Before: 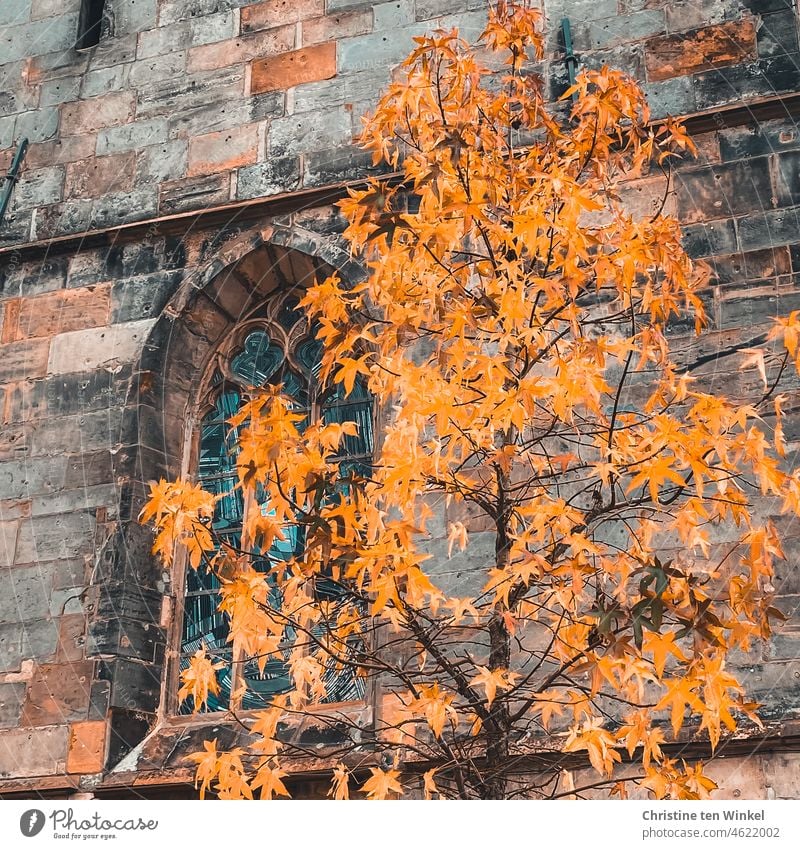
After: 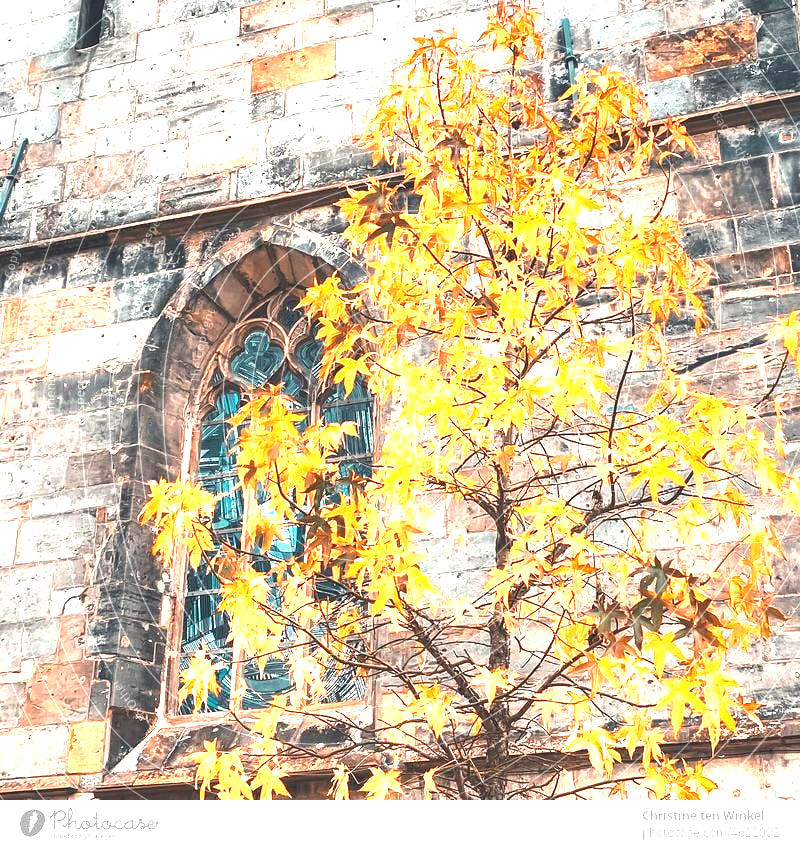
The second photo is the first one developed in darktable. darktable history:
exposure: black level correction 0, exposure 1.747 EV, compensate exposure bias true, compensate highlight preservation false
local contrast: mode bilateral grid, contrast 19, coarseness 51, detail 119%, midtone range 0.2
